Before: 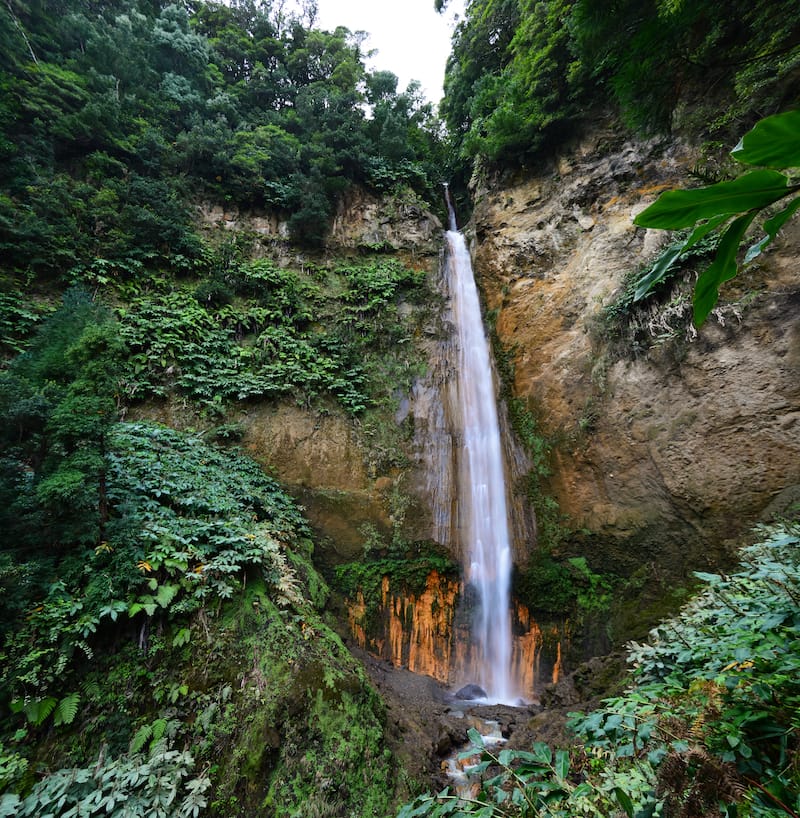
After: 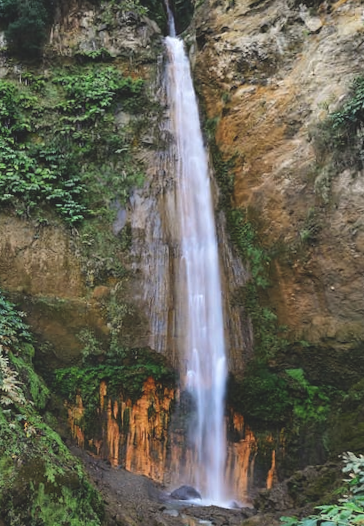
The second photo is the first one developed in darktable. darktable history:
rotate and perspective: rotation 0.062°, lens shift (vertical) 0.115, lens shift (horizontal) -0.133, crop left 0.047, crop right 0.94, crop top 0.061, crop bottom 0.94
exposure: black level correction -0.015, compensate highlight preservation false
crop: left 31.379%, top 24.658%, right 20.326%, bottom 6.628%
